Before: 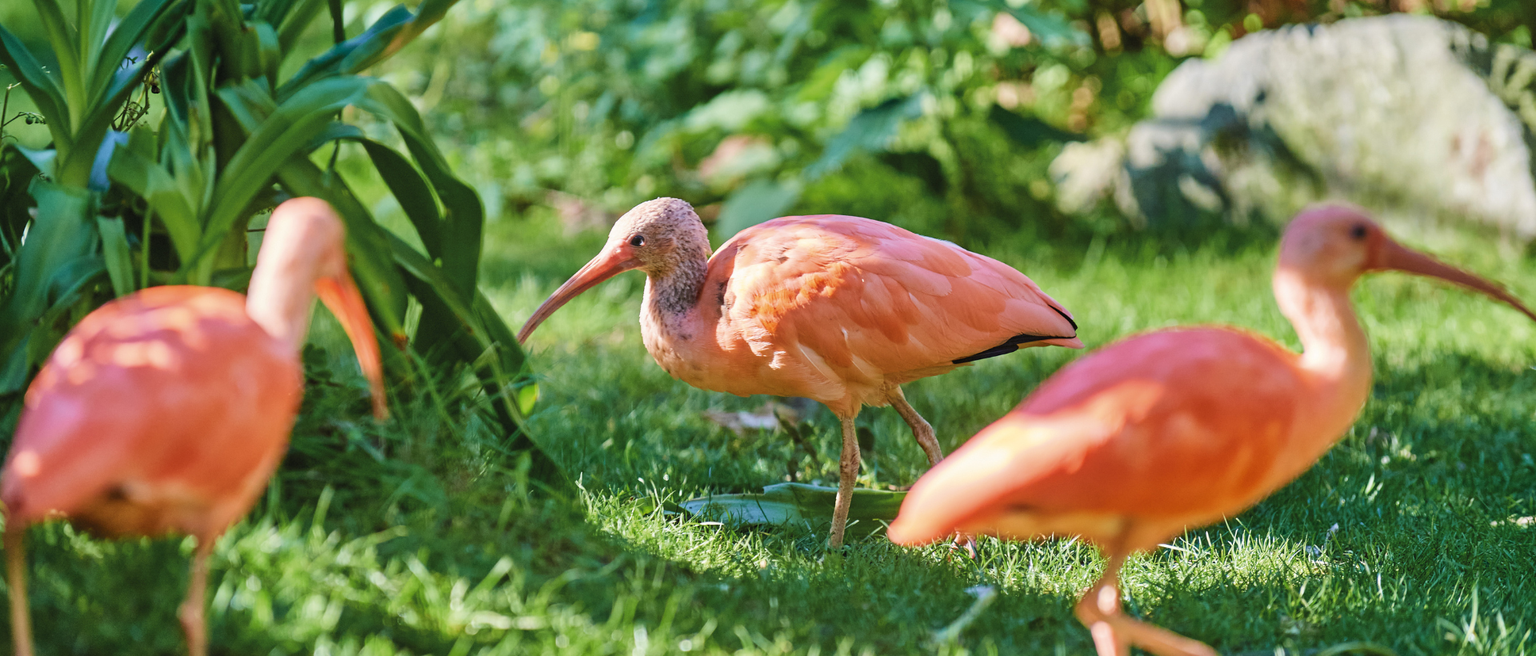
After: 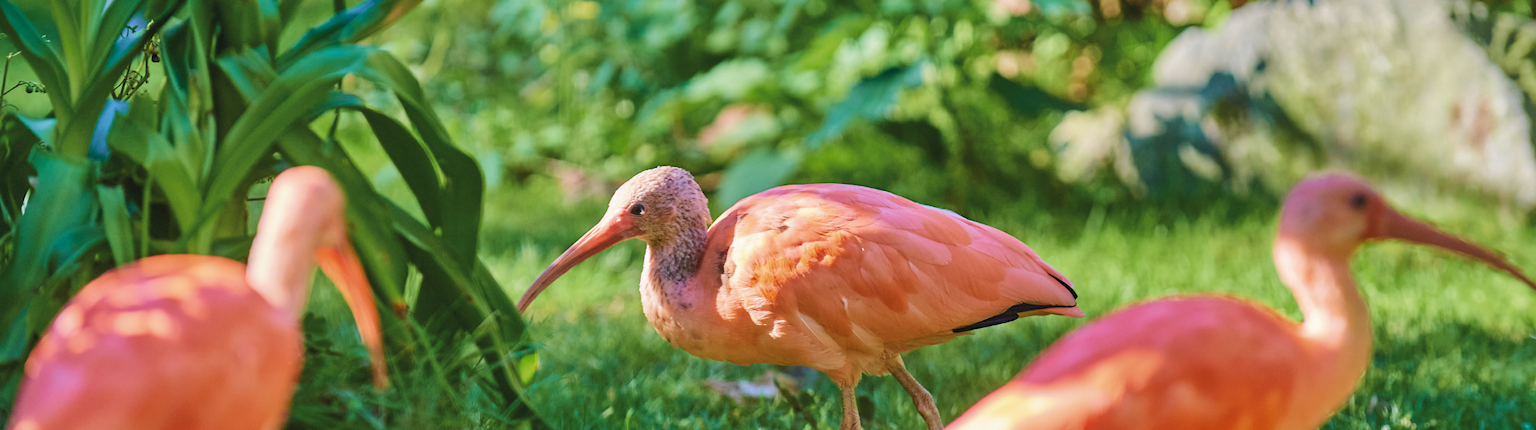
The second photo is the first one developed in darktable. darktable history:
crop and rotate: top 4.757%, bottom 29.579%
shadows and highlights: on, module defaults
velvia: strength 30.67%
